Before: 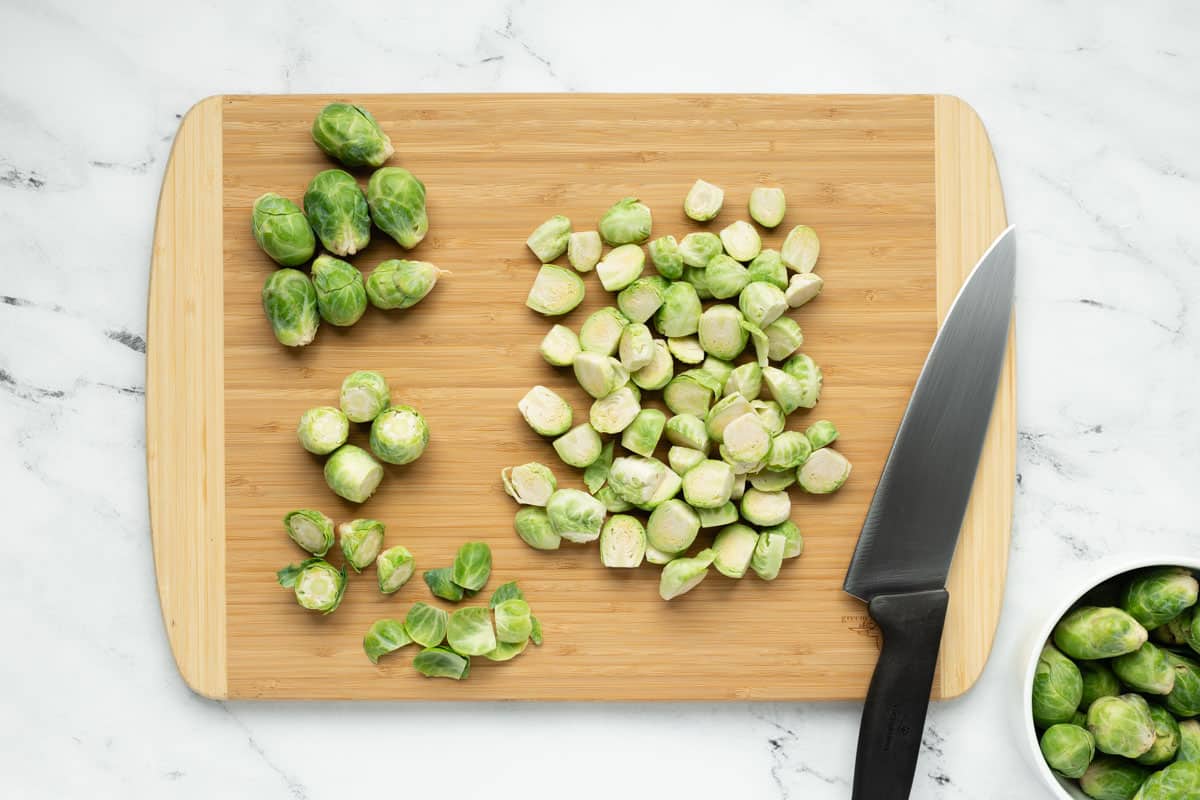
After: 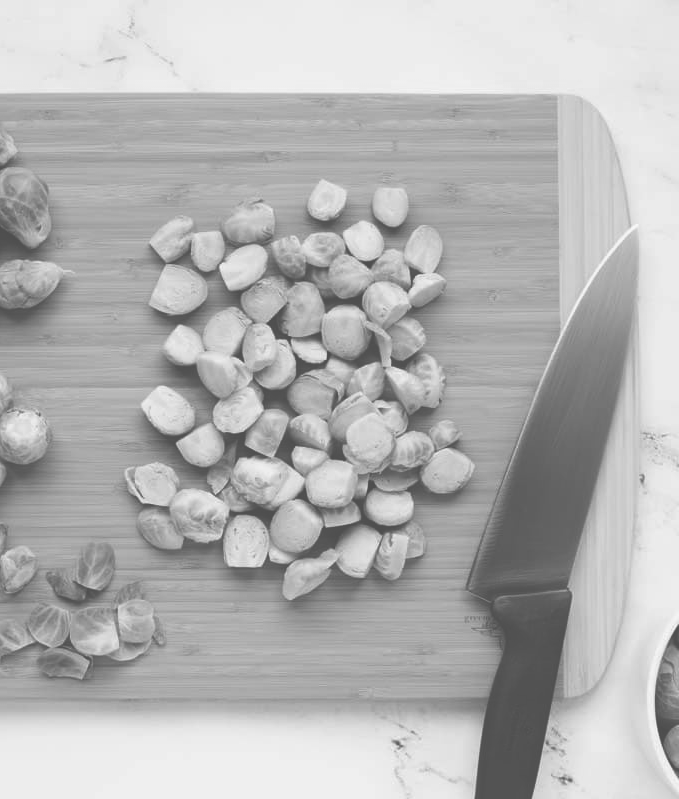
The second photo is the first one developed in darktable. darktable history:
crop: left 31.458%, top 0%, right 11.876%
color calibration: output gray [0.21, 0.42, 0.37, 0], gray › normalize channels true, illuminant same as pipeline (D50), adaptation XYZ, x 0.346, y 0.359, gamut compression 0
exposure: black level correction -0.087, compensate highlight preservation false
